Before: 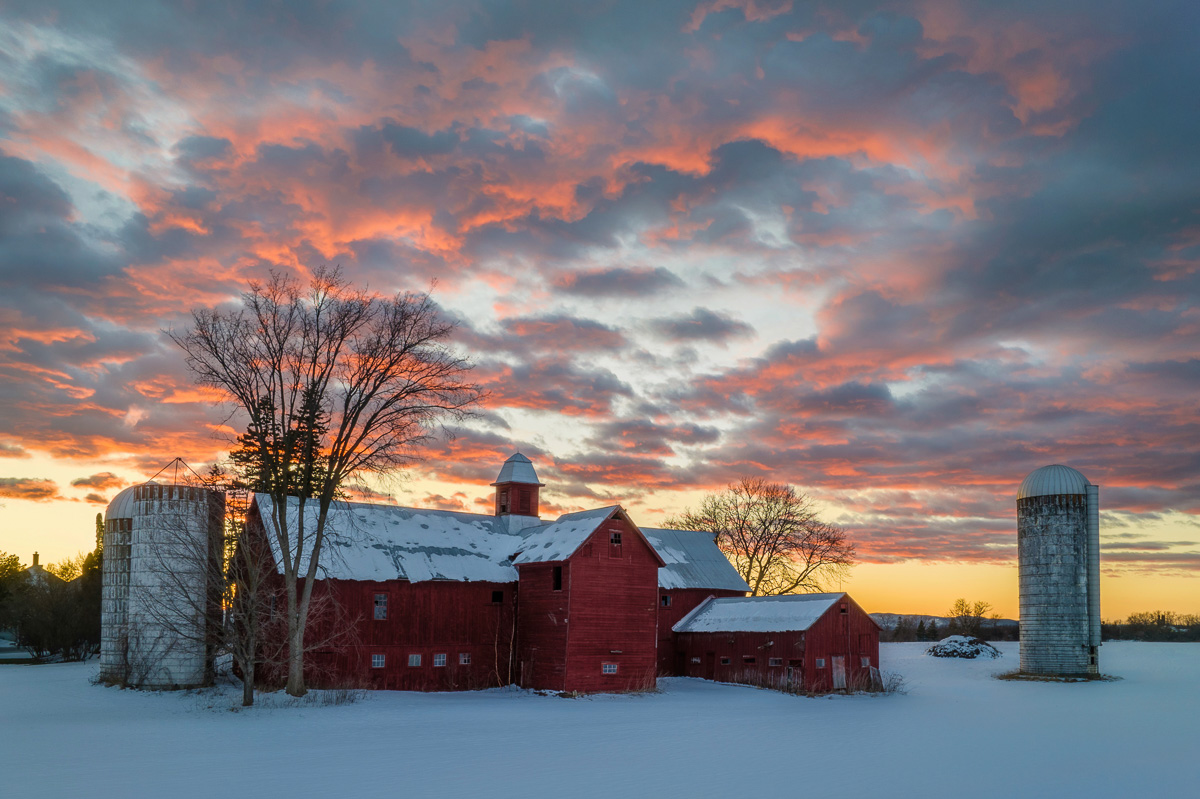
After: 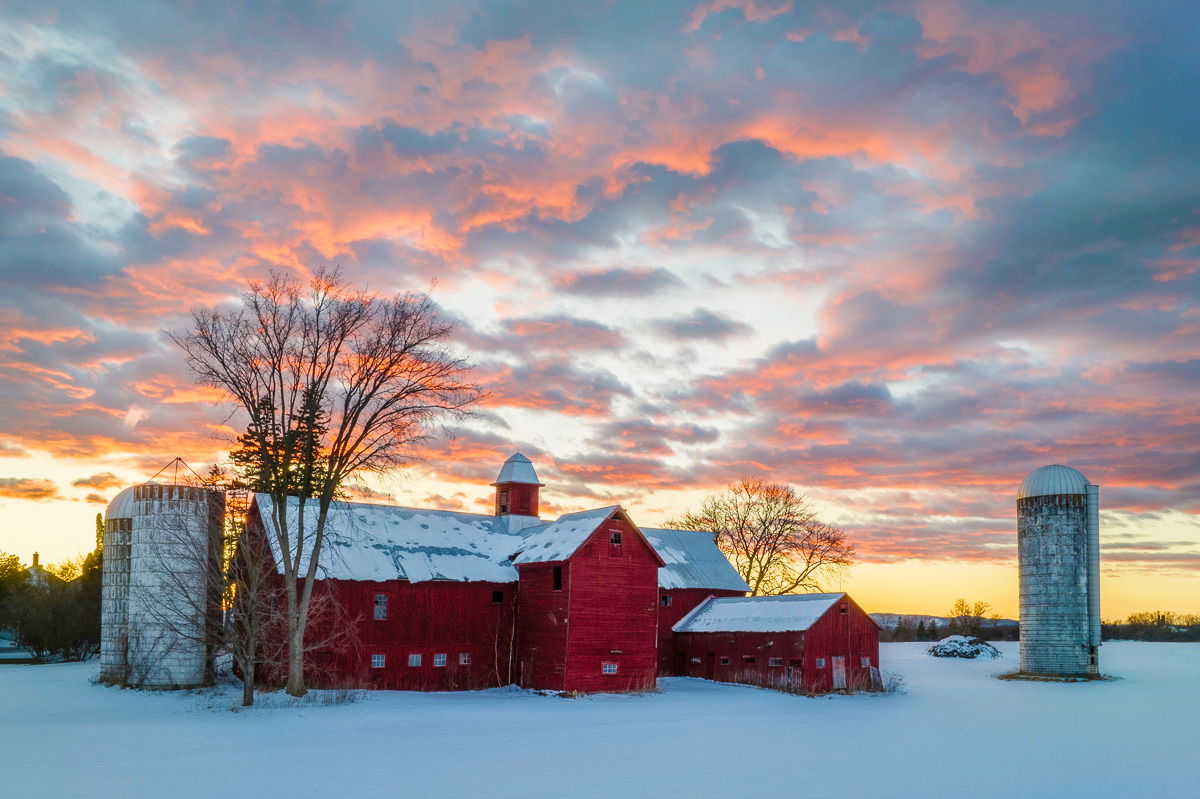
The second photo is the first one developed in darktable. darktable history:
color balance rgb: perceptual saturation grading › global saturation 20%, perceptual saturation grading › highlights -25%, perceptual saturation grading › shadows 25%
base curve: curves: ch0 [(0, 0) (0.204, 0.334) (0.55, 0.733) (1, 1)], preserve colors none
